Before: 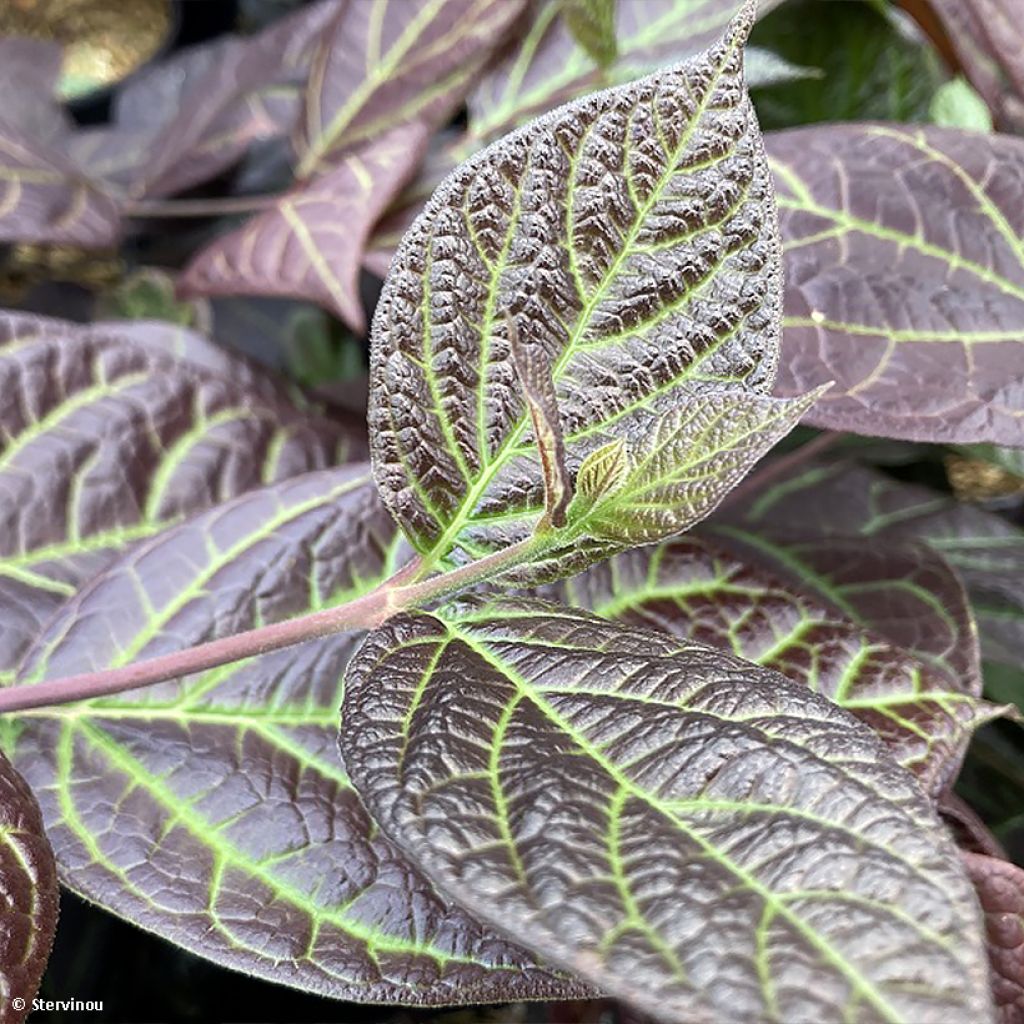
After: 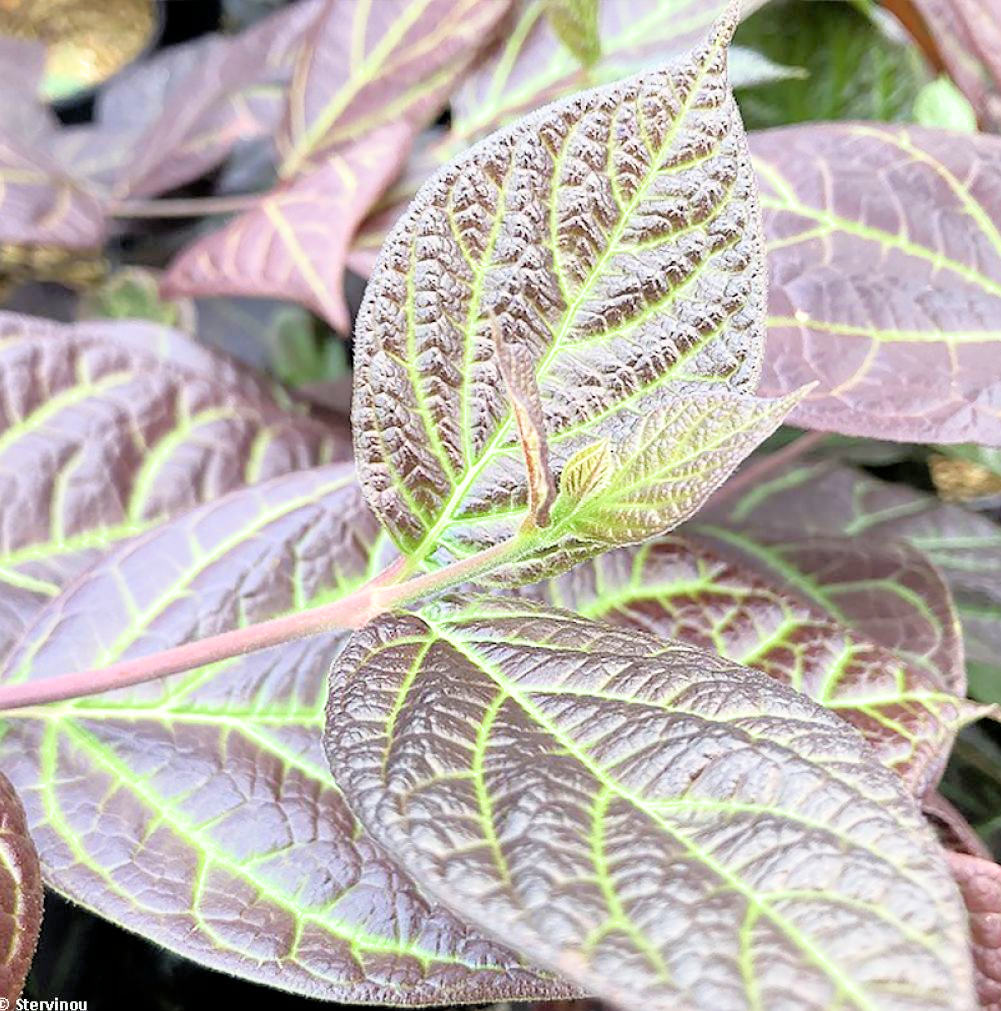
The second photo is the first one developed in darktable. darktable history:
filmic rgb: black relative exposure -6.52 EV, white relative exposure 4.71 EV, hardness 3.15, contrast 0.809, color science v6 (2022)
crop and rotate: left 1.573%, right 0.636%, bottom 1.265%
exposure: black level correction 0, exposure 1.741 EV, compensate exposure bias true, compensate highlight preservation false
